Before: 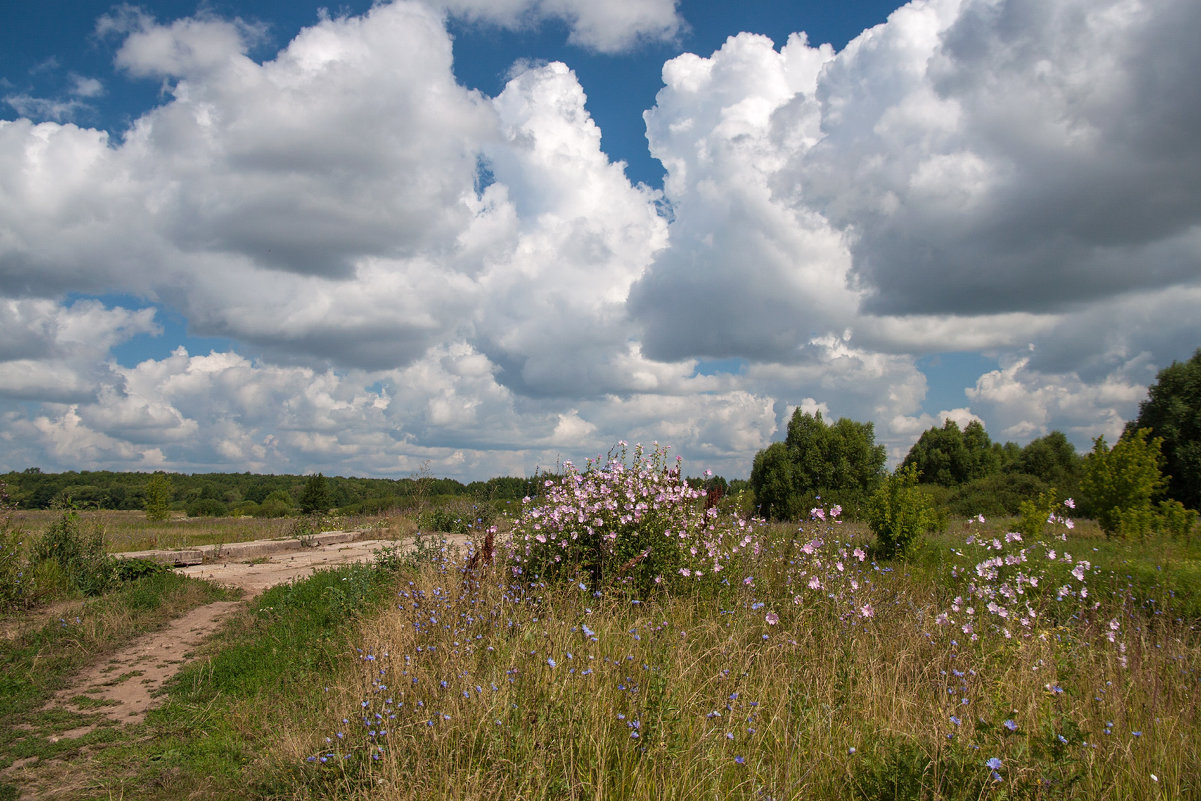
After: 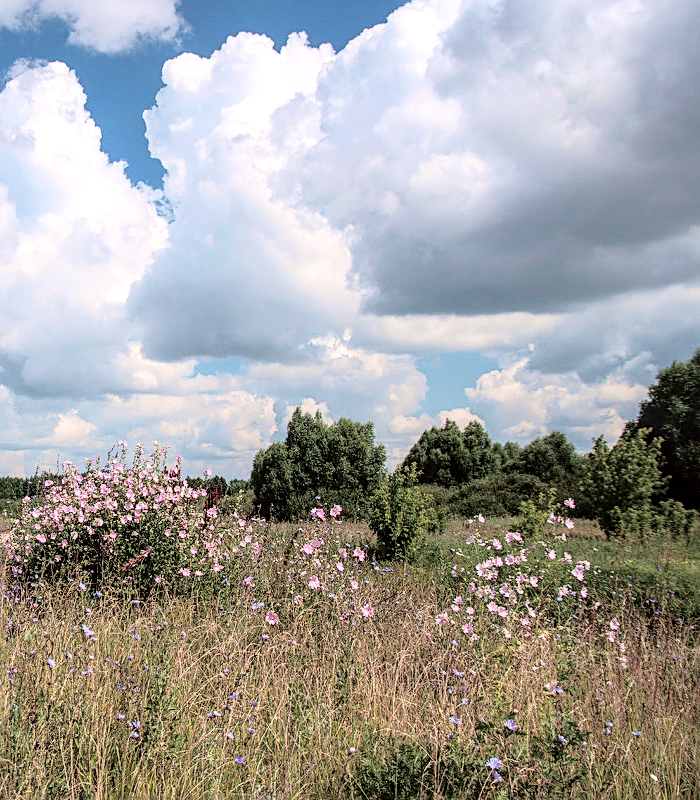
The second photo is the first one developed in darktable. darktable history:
exposure: exposure -0.582 EV, compensate highlight preservation false
local contrast: detail 130%
contrast brightness saturation: contrast 0.099, brightness 0.299, saturation 0.139
sharpen: on, module defaults
crop: left 41.713%
tone equalizer: -8 EV -1.12 EV, -7 EV -1.02 EV, -6 EV -0.855 EV, -5 EV -0.596 EV, -3 EV 0.601 EV, -2 EV 0.874 EV, -1 EV 0.988 EV, +0 EV 1.08 EV
tone curve: curves: ch0 [(0, 0) (0.139, 0.081) (0.304, 0.259) (0.502, 0.505) (0.683, 0.676) (0.761, 0.773) (0.858, 0.858) (0.987, 0.945)]; ch1 [(0, 0) (0.172, 0.123) (0.304, 0.288) (0.414, 0.44) (0.472, 0.473) (0.502, 0.508) (0.54, 0.543) (0.583, 0.601) (0.638, 0.654) (0.741, 0.783) (1, 1)]; ch2 [(0, 0) (0.411, 0.424) (0.485, 0.476) (0.502, 0.502) (0.557, 0.54) (0.631, 0.576) (1, 1)], color space Lab, independent channels, preserve colors none
